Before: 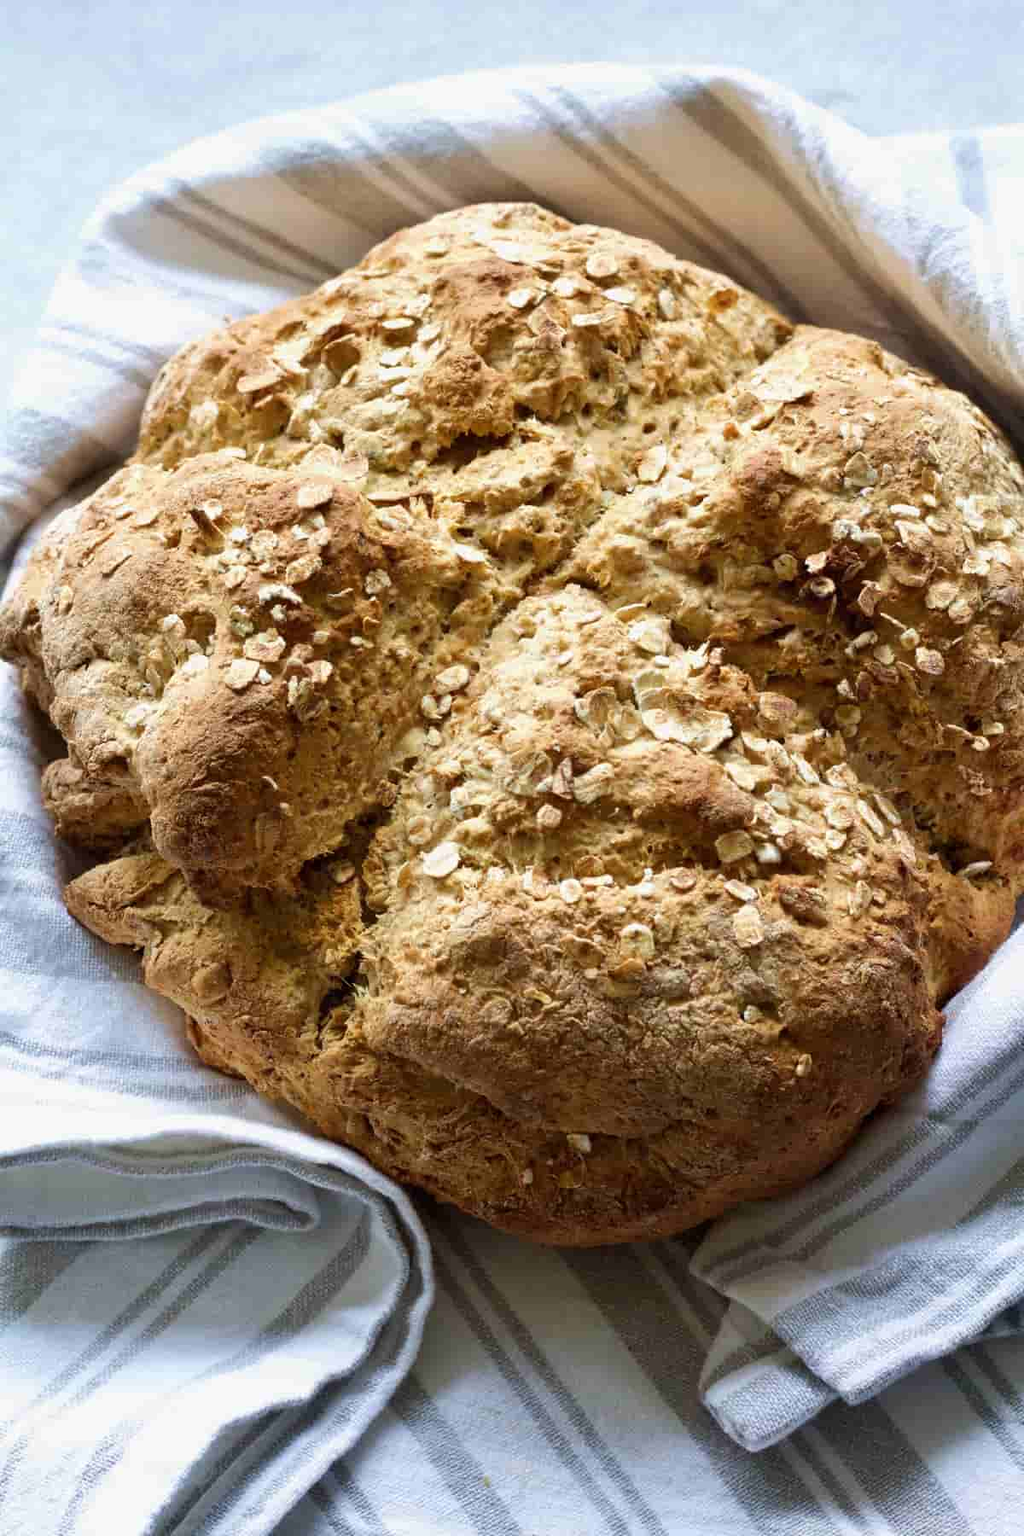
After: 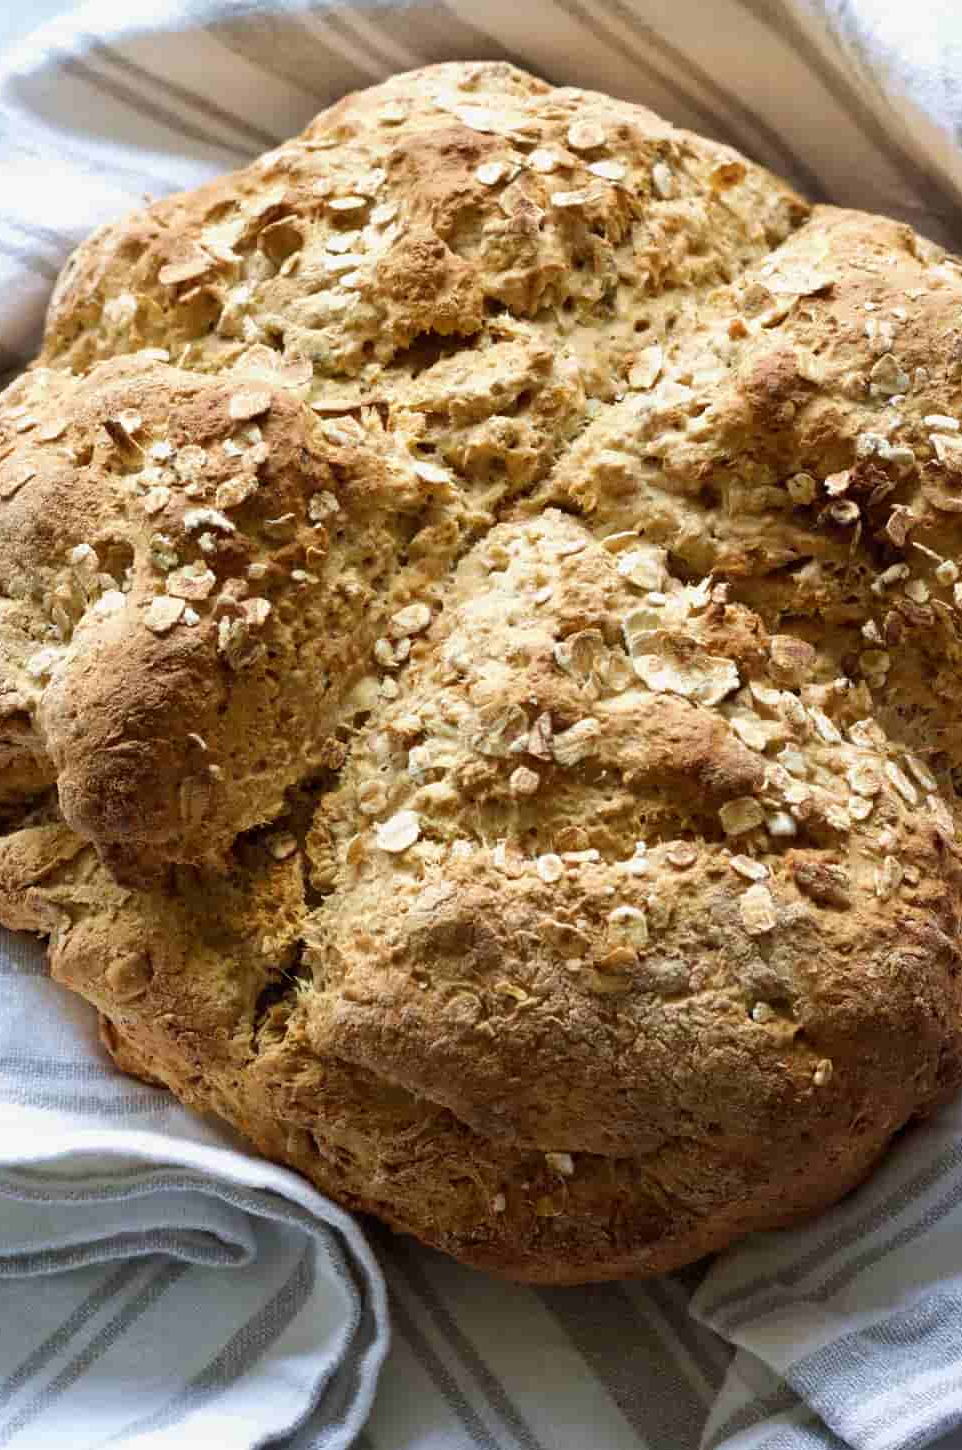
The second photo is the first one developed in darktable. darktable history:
crop and rotate: left 9.939%, top 9.794%, right 9.867%, bottom 9.626%
